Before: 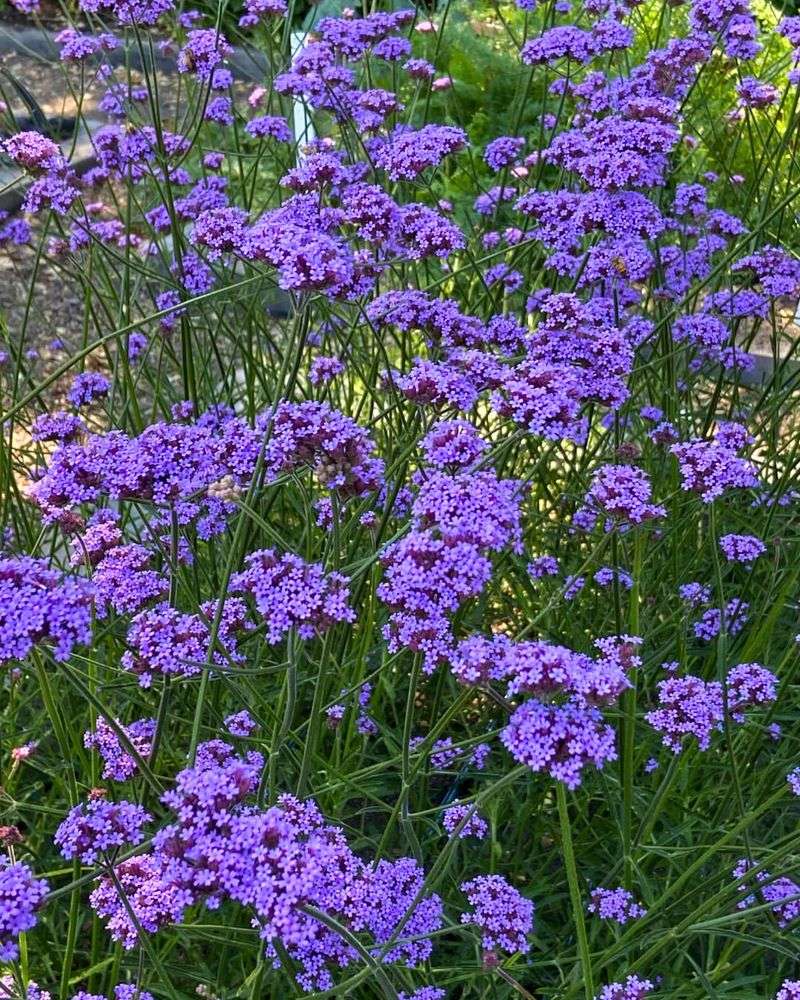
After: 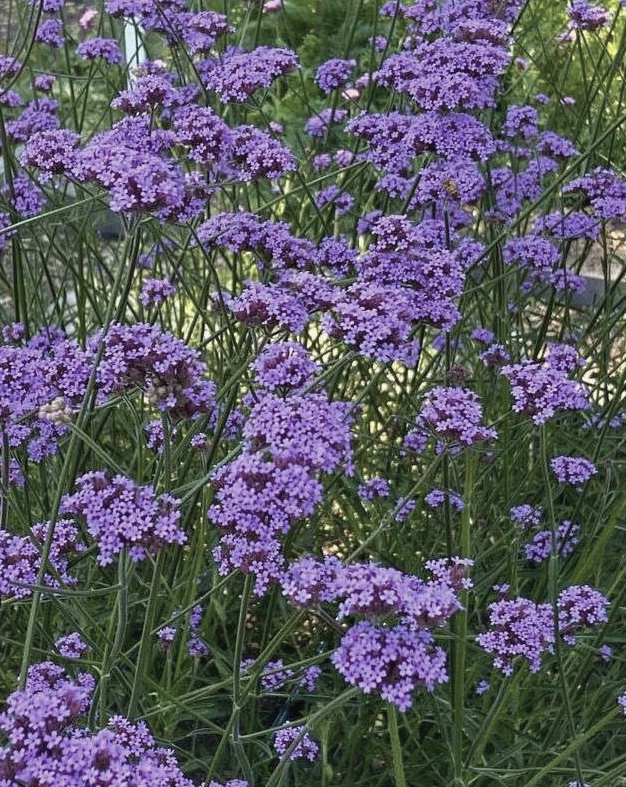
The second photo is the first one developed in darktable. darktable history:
crop and rotate: left 21.2%, top 7.83%, right 0.49%, bottom 13.424%
contrast brightness saturation: contrast -0.044, saturation -0.398
